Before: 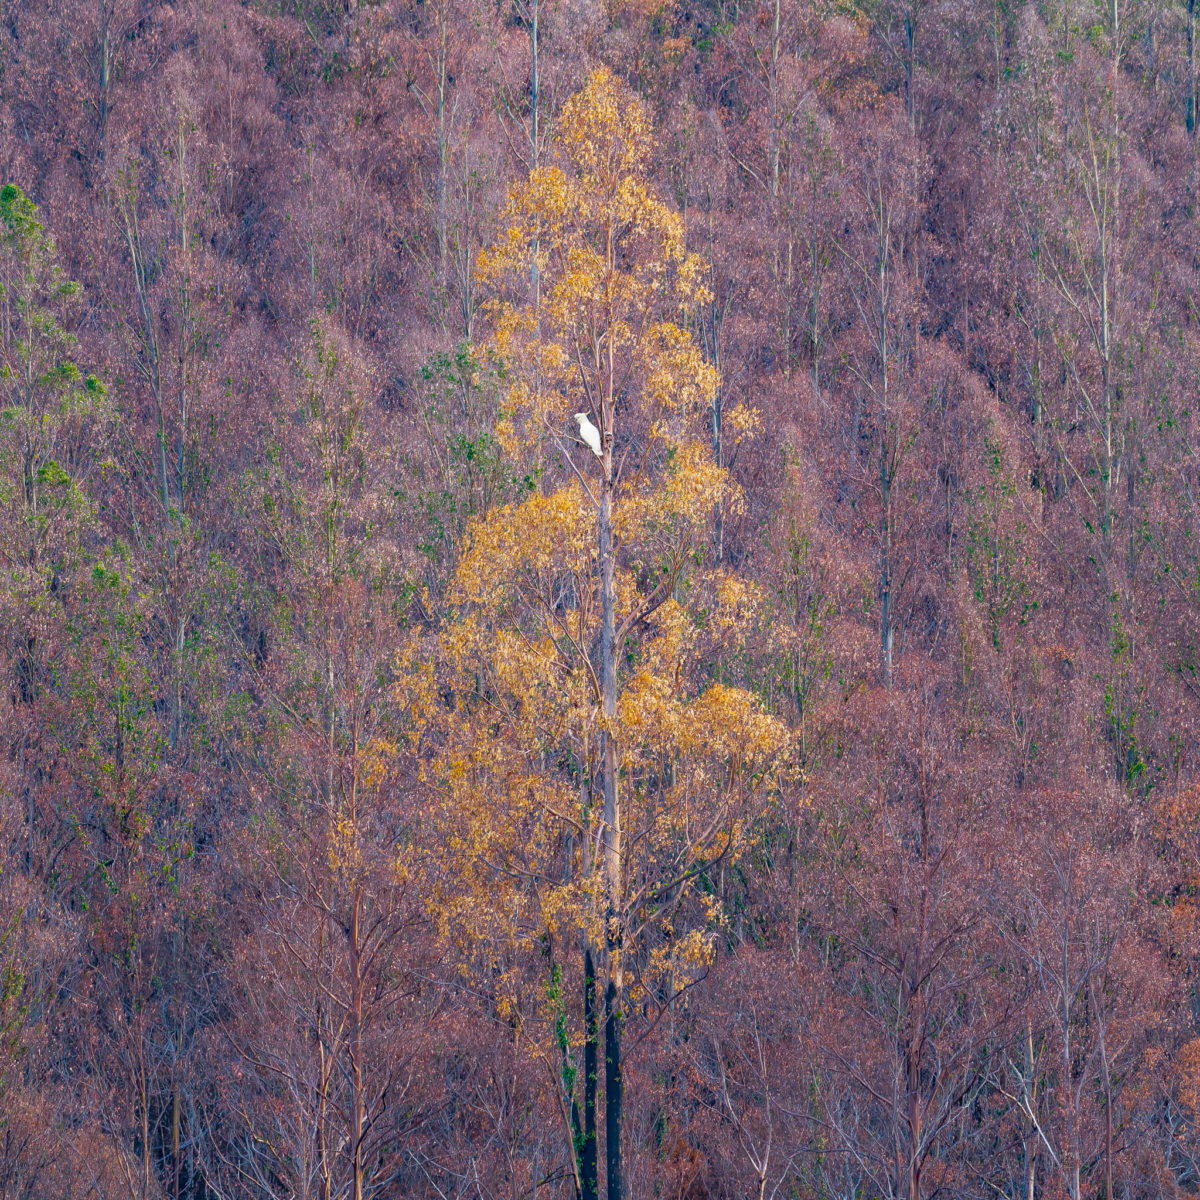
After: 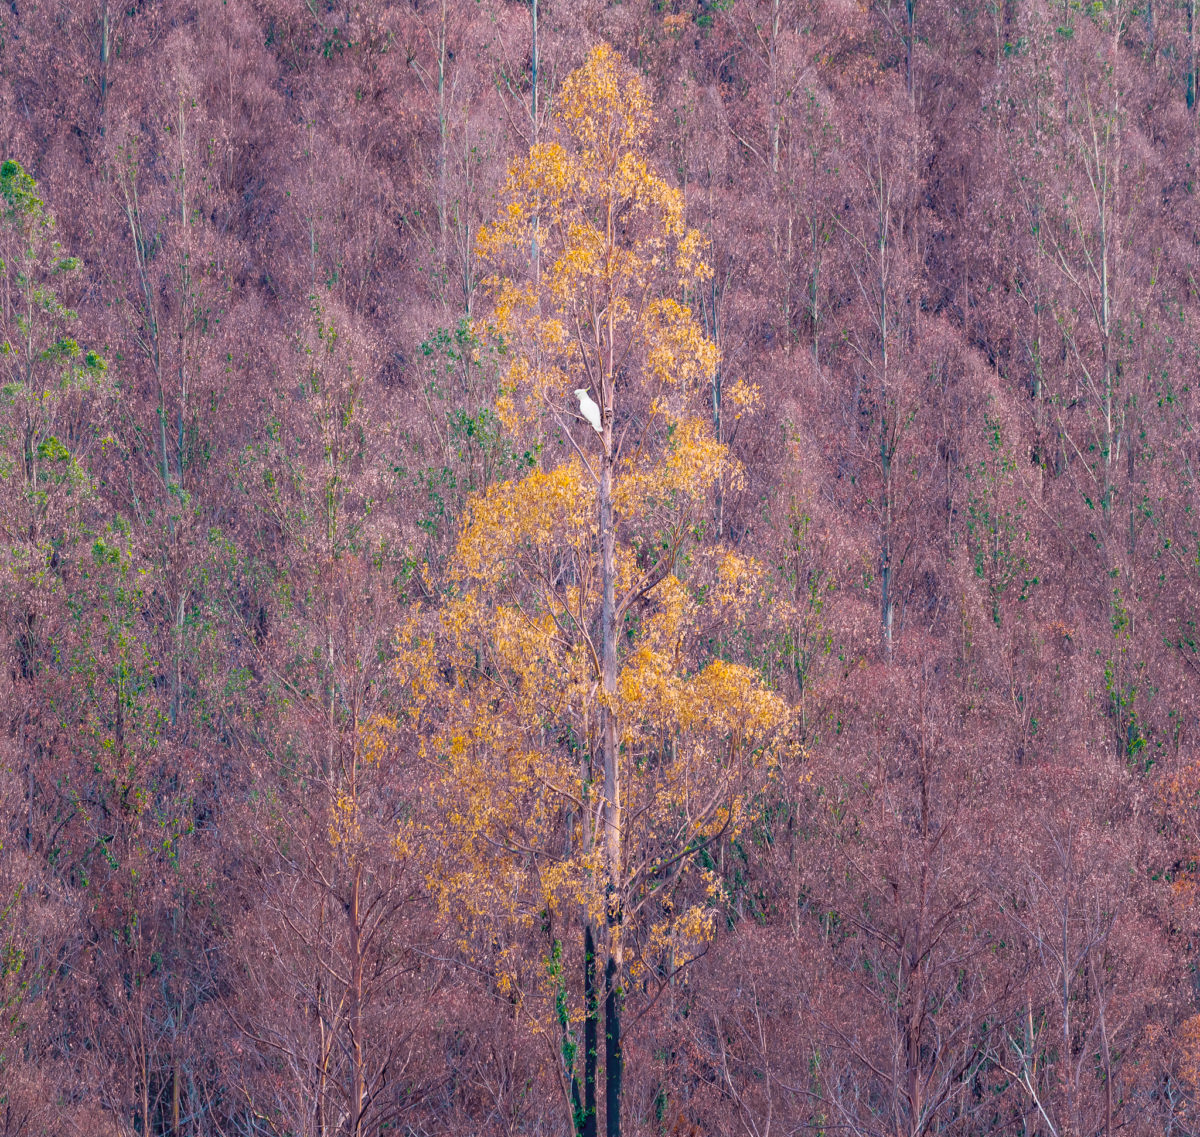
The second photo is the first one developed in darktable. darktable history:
exposure: exposure 0.127 EV, compensate exposure bias true, compensate highlight preservation false
crop and rotate: top 2.043%, bottom 3.201%
color balance rgb: shadows lift › hue 86.14°, power › chroma 0.303%, power › hue 22.27°, linear chroma grading › global chroma 14.635%, perceptual saturation grading › global saturation -0.056%
tone curve: curves: ch0 [(0, 0) (0.822, 0.825) (0.994, 0.955)]; ch1 [(0, 0) (0.226, 0.261) (0.383, 0.397) (0.46, 0.46) (0.498, 0.501) (0.524, 0.543) (0.578, 0.575) (1, 1)]; ch2 [(0, 0) (0.438, 0.456) (0.5, 0.495) (0.547, 0.515) (0.597, 0.58) (0.629, 0.603) (1, 1)], color space Lab, independent channels, preserve colors none
